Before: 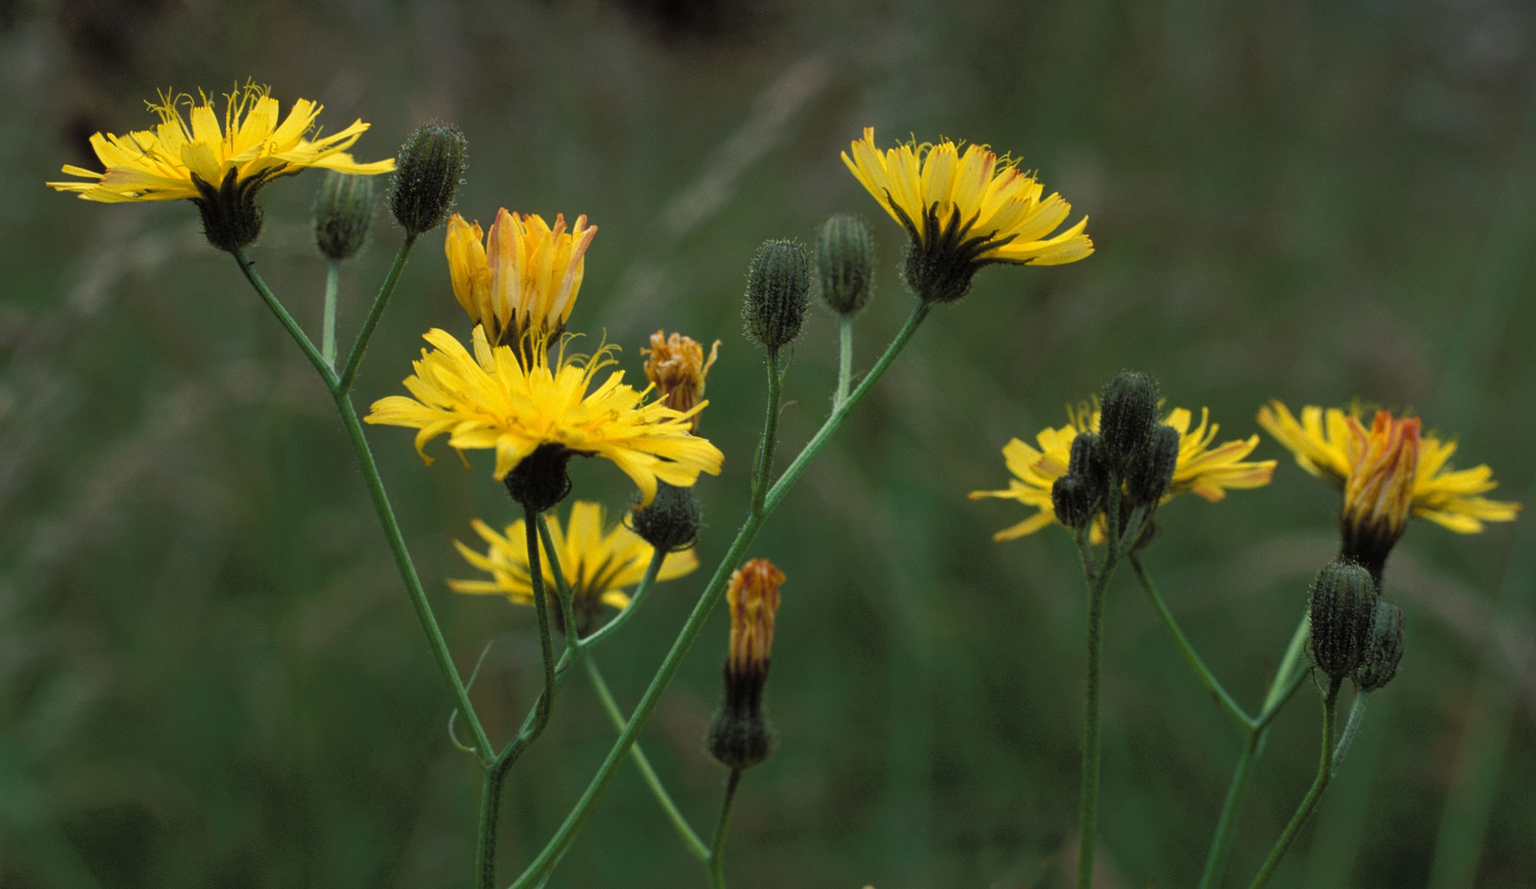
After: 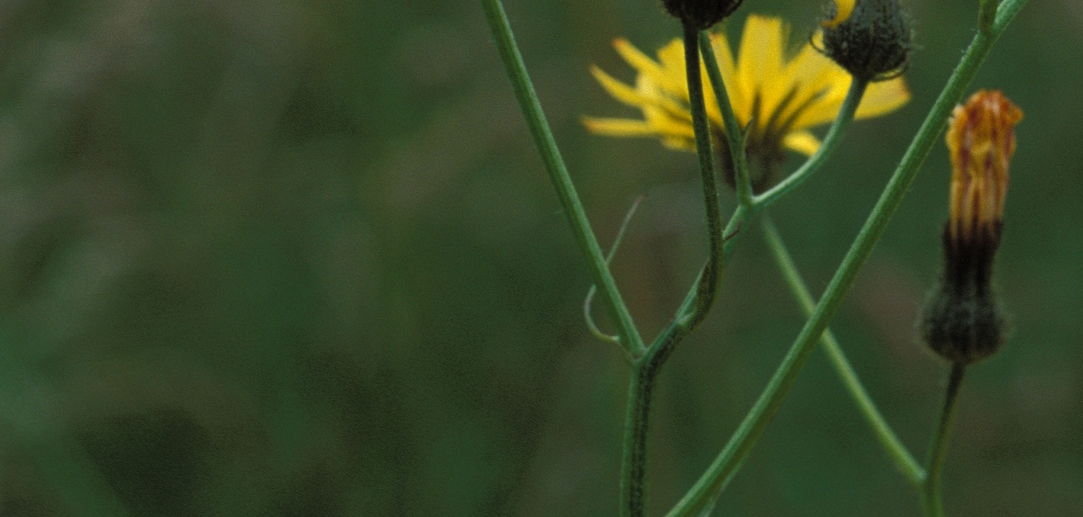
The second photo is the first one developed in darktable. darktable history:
crop and rotate: top 55.069%, right 45.833%, bottom 0.203%
